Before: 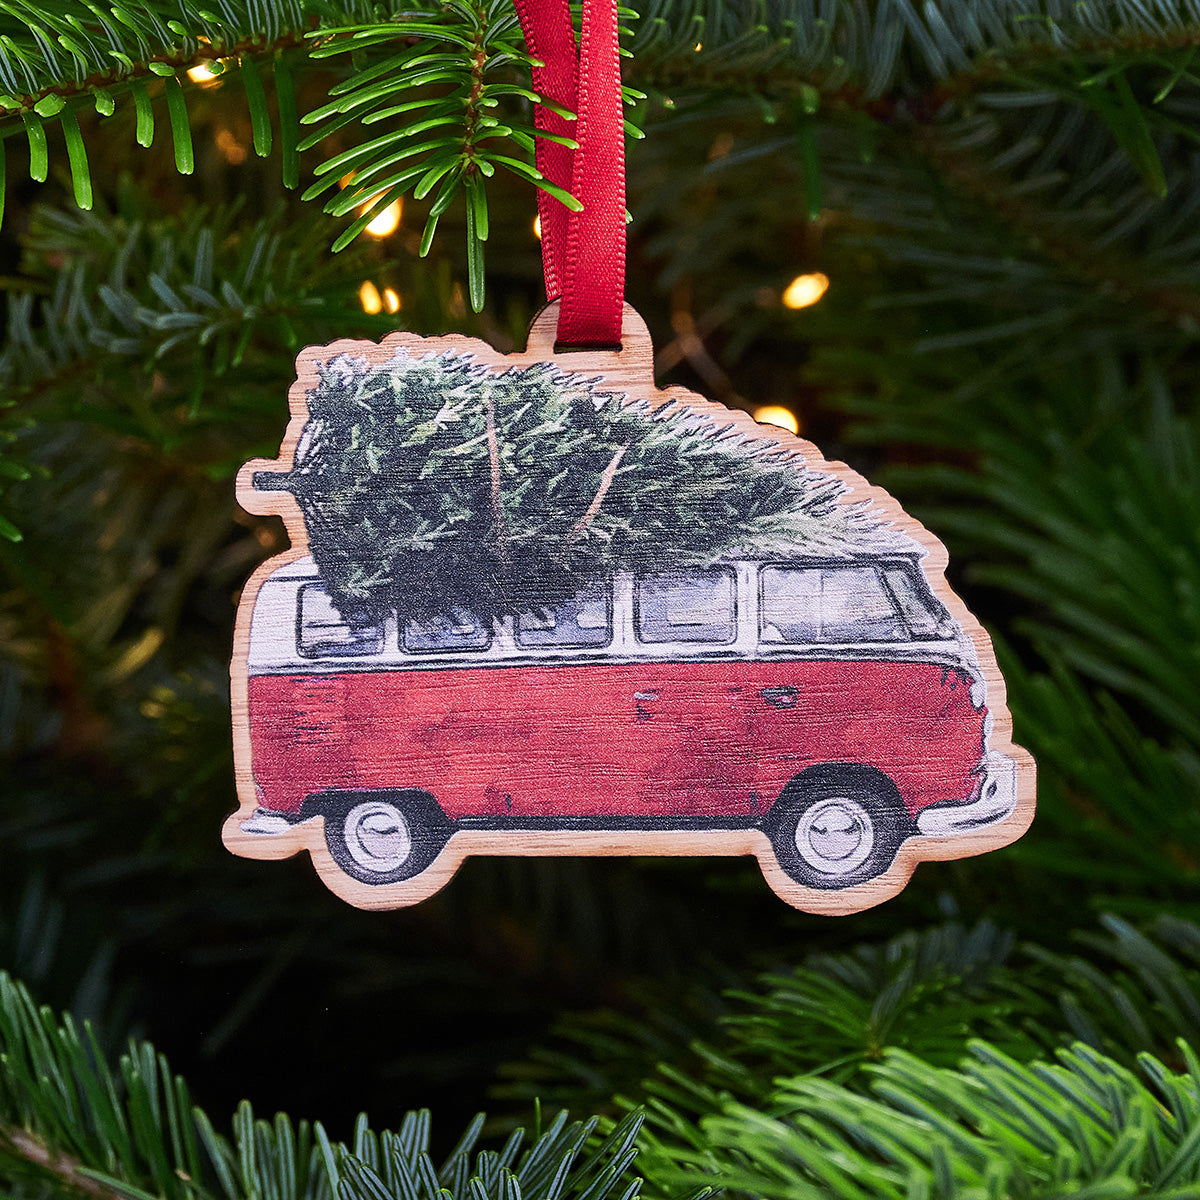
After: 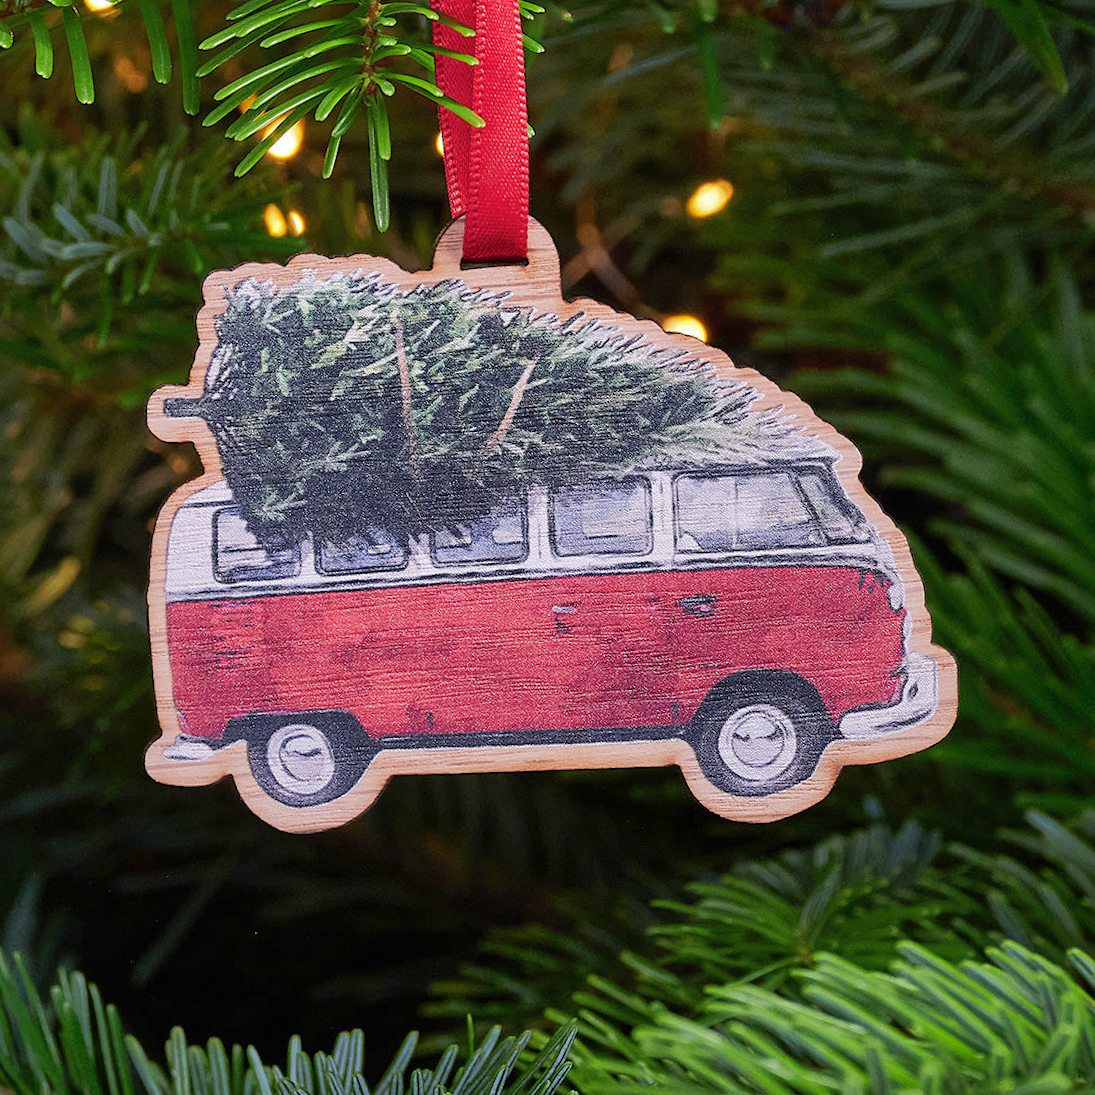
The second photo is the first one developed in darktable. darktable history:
crop and rotate: angle 1.96°, left 5.673%, top 5.673%
shadows and highlights: on, module defaults
